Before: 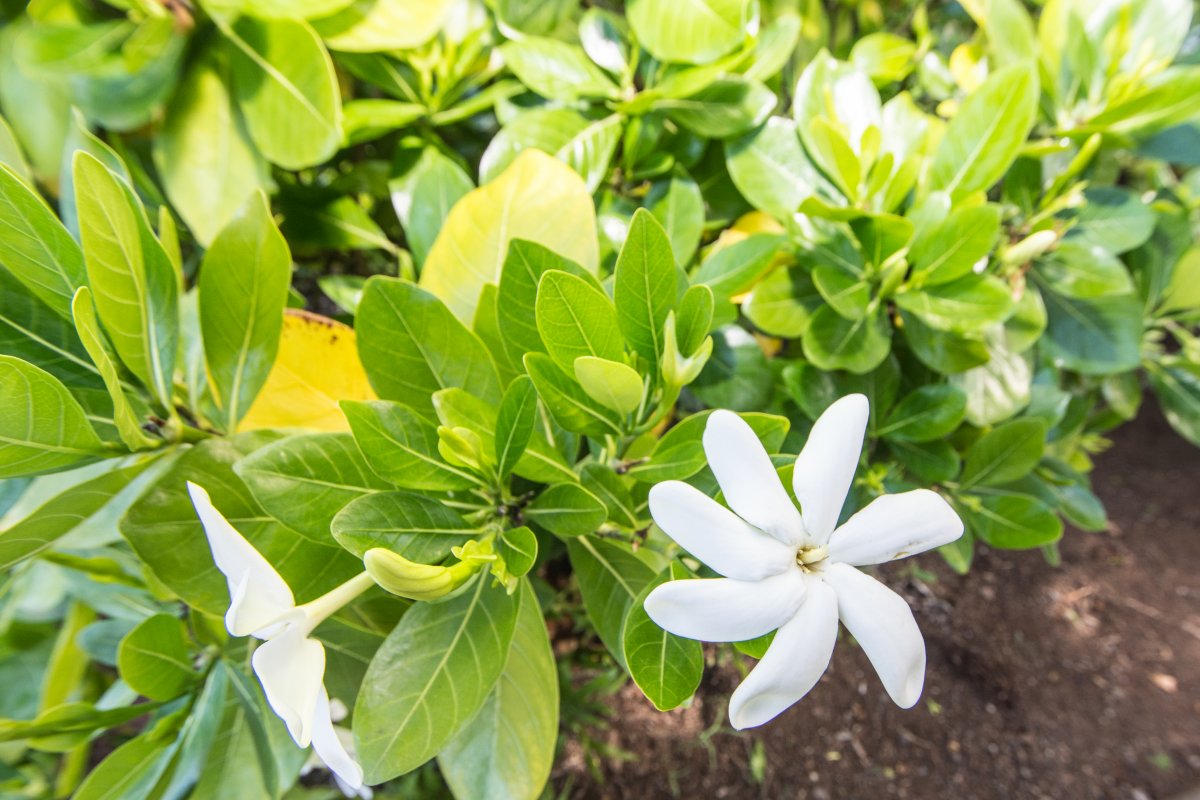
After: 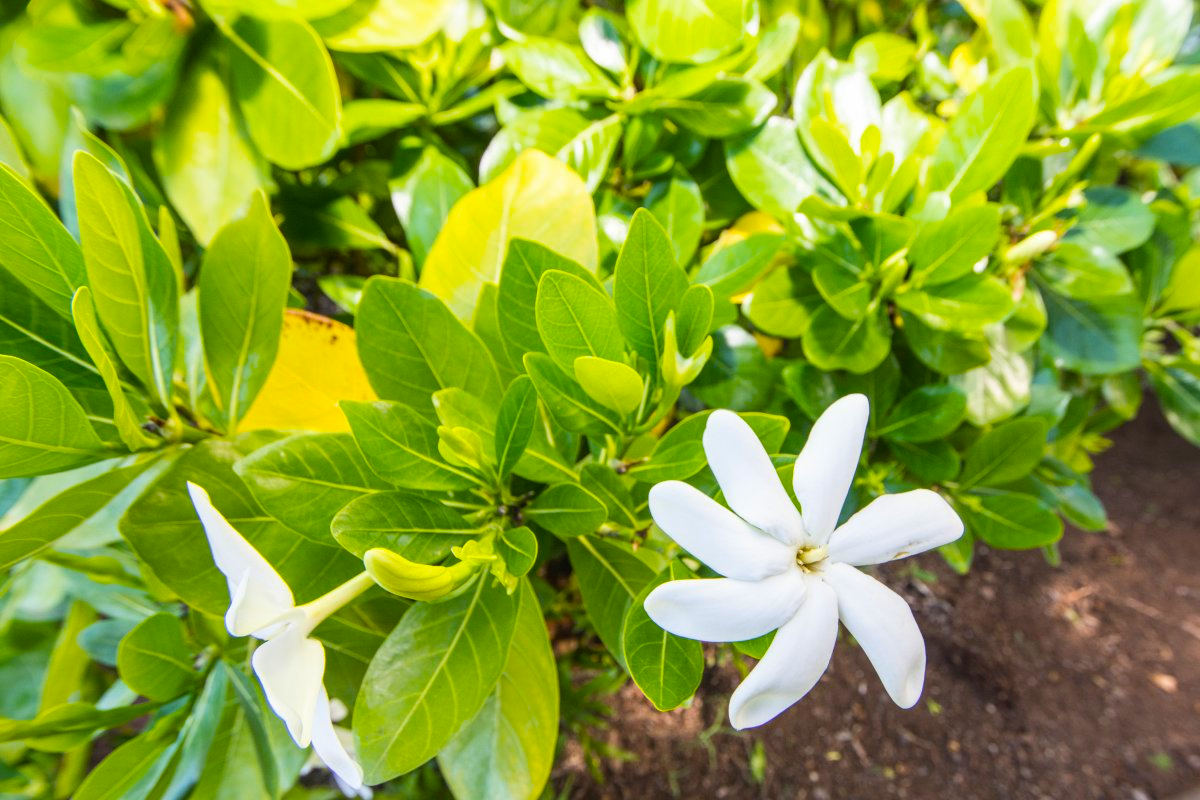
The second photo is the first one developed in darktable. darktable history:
color balance rgb: perceptual saturation grading › global saturation 30%, global vibrance 20%
tone equalizer: on, module defaults
